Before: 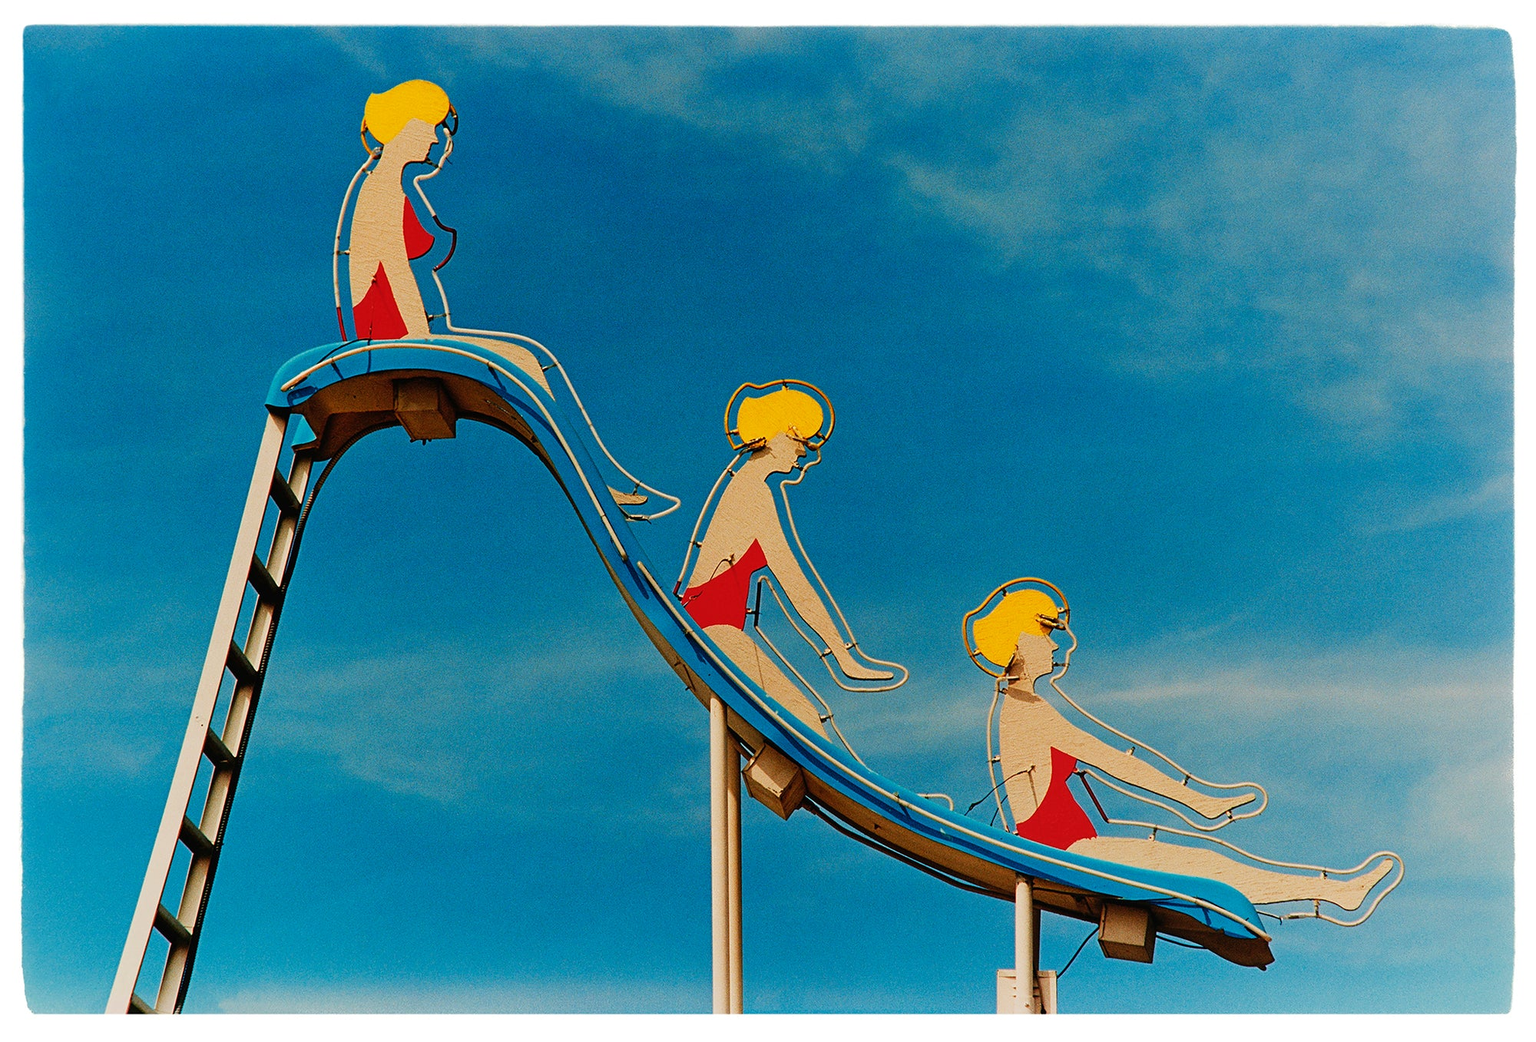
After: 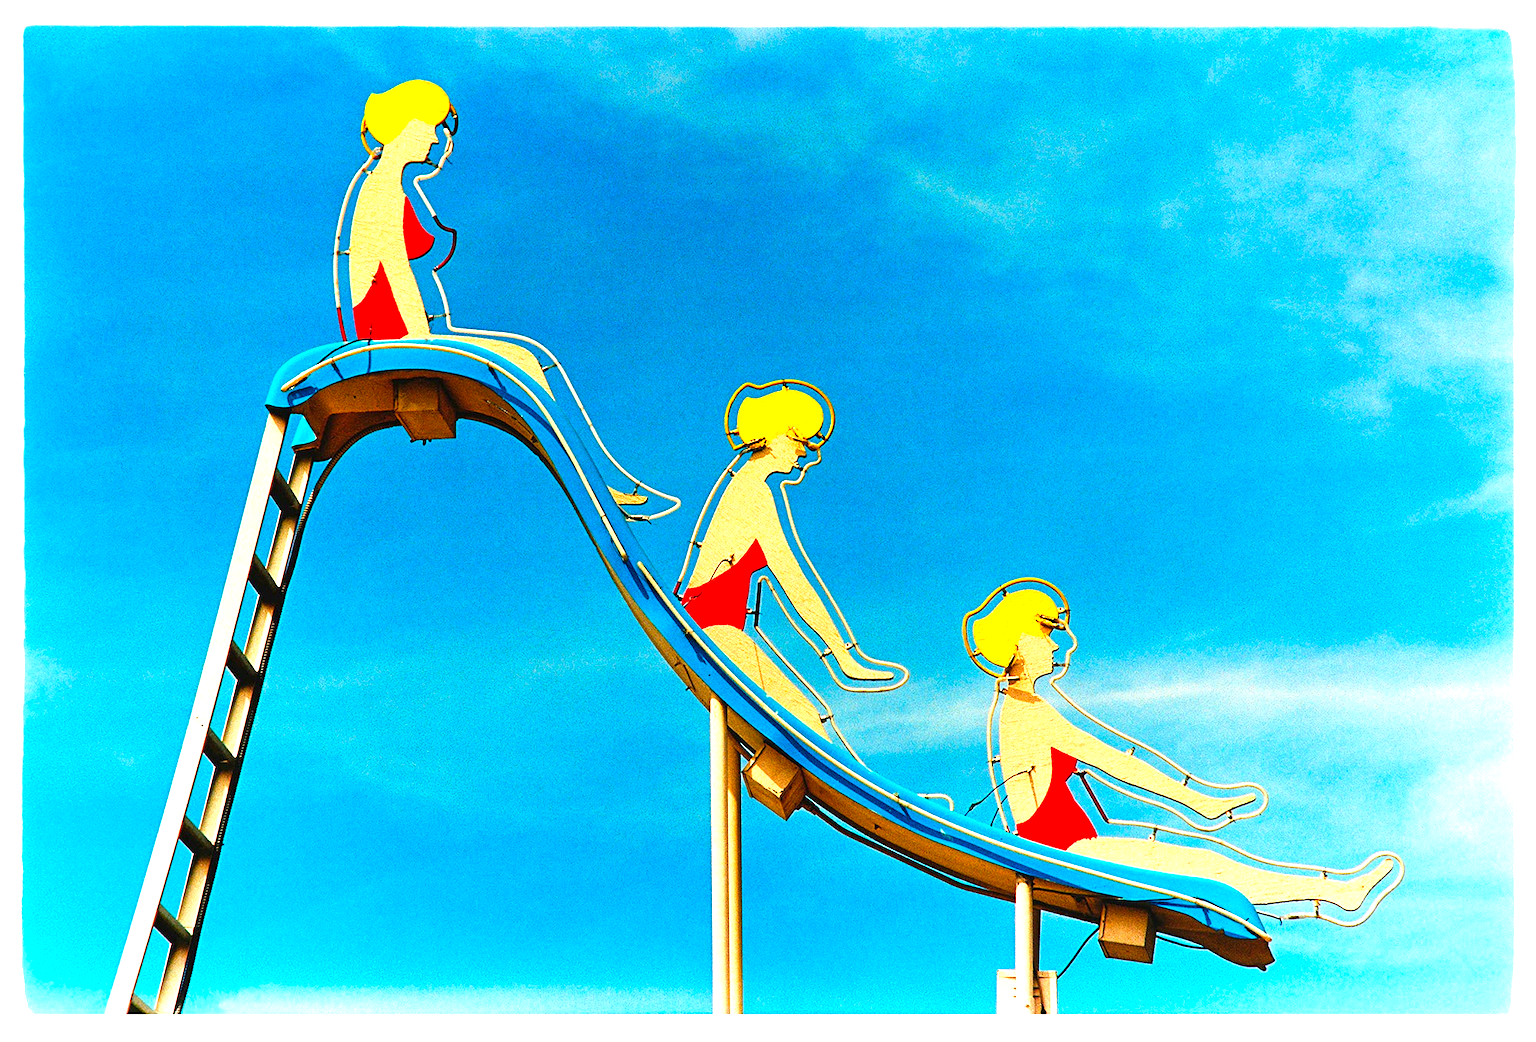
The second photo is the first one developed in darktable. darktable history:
exposure: black level correction 0, exposure 1.407 EV, compensate highlight preservation false
color balance rgb: perceptual saturation grading › global saturation 19.321%, global vibrance 20%
